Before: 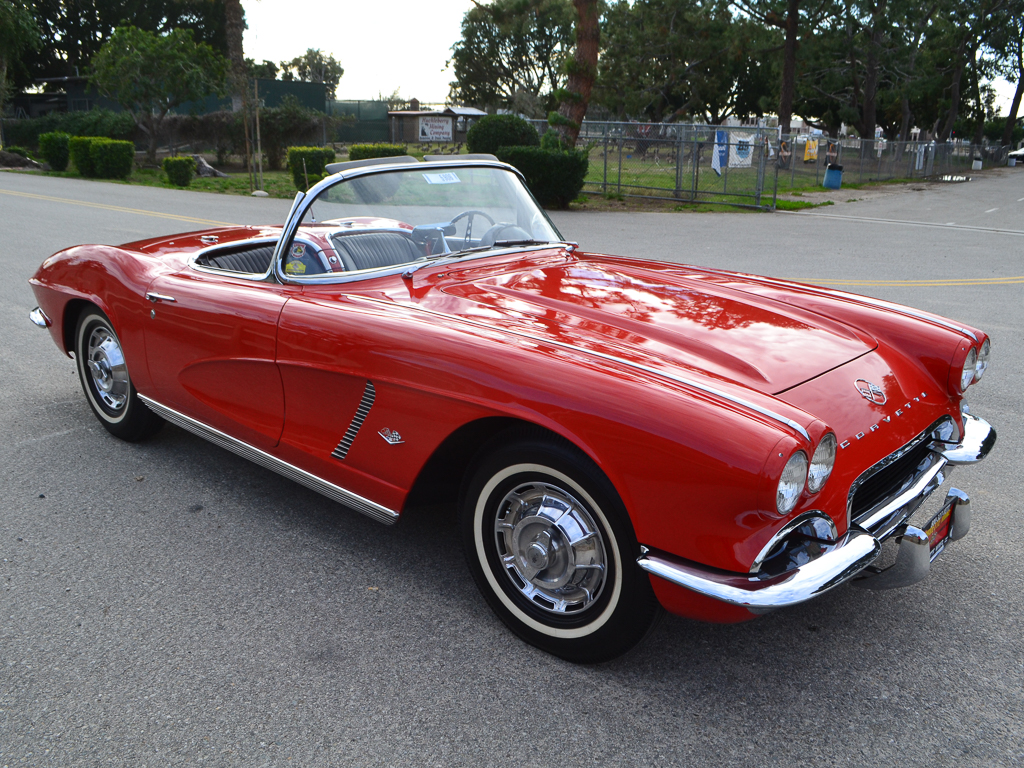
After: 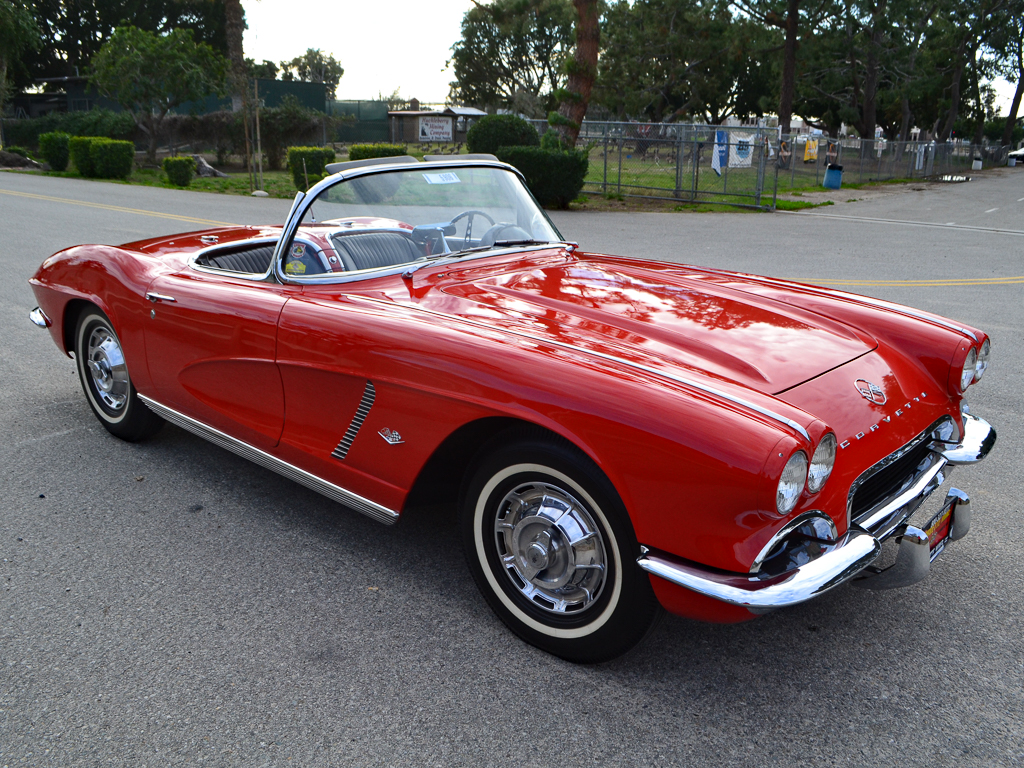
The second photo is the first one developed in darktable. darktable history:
haze removal: compatibility mode true, adaptive false
tone equalizer: -7 EV 0.13 EV, smoothing diameter 25%, edges refinement/feathering 10, preserve details guided filter
